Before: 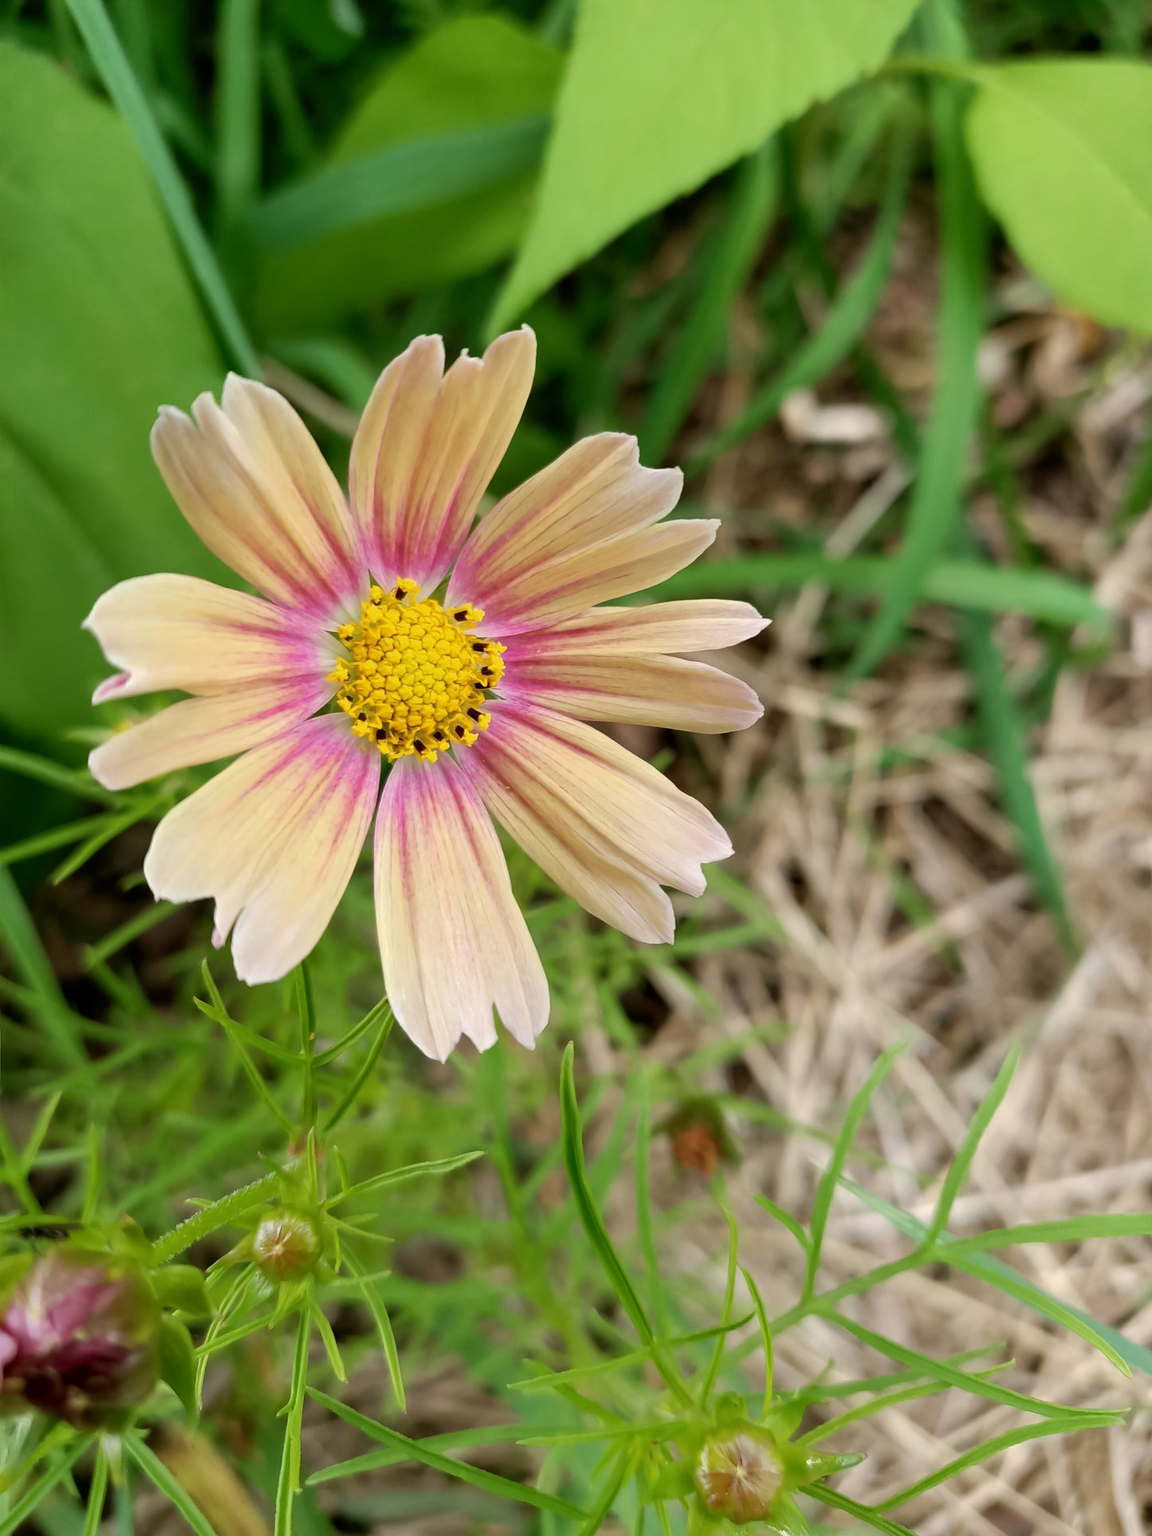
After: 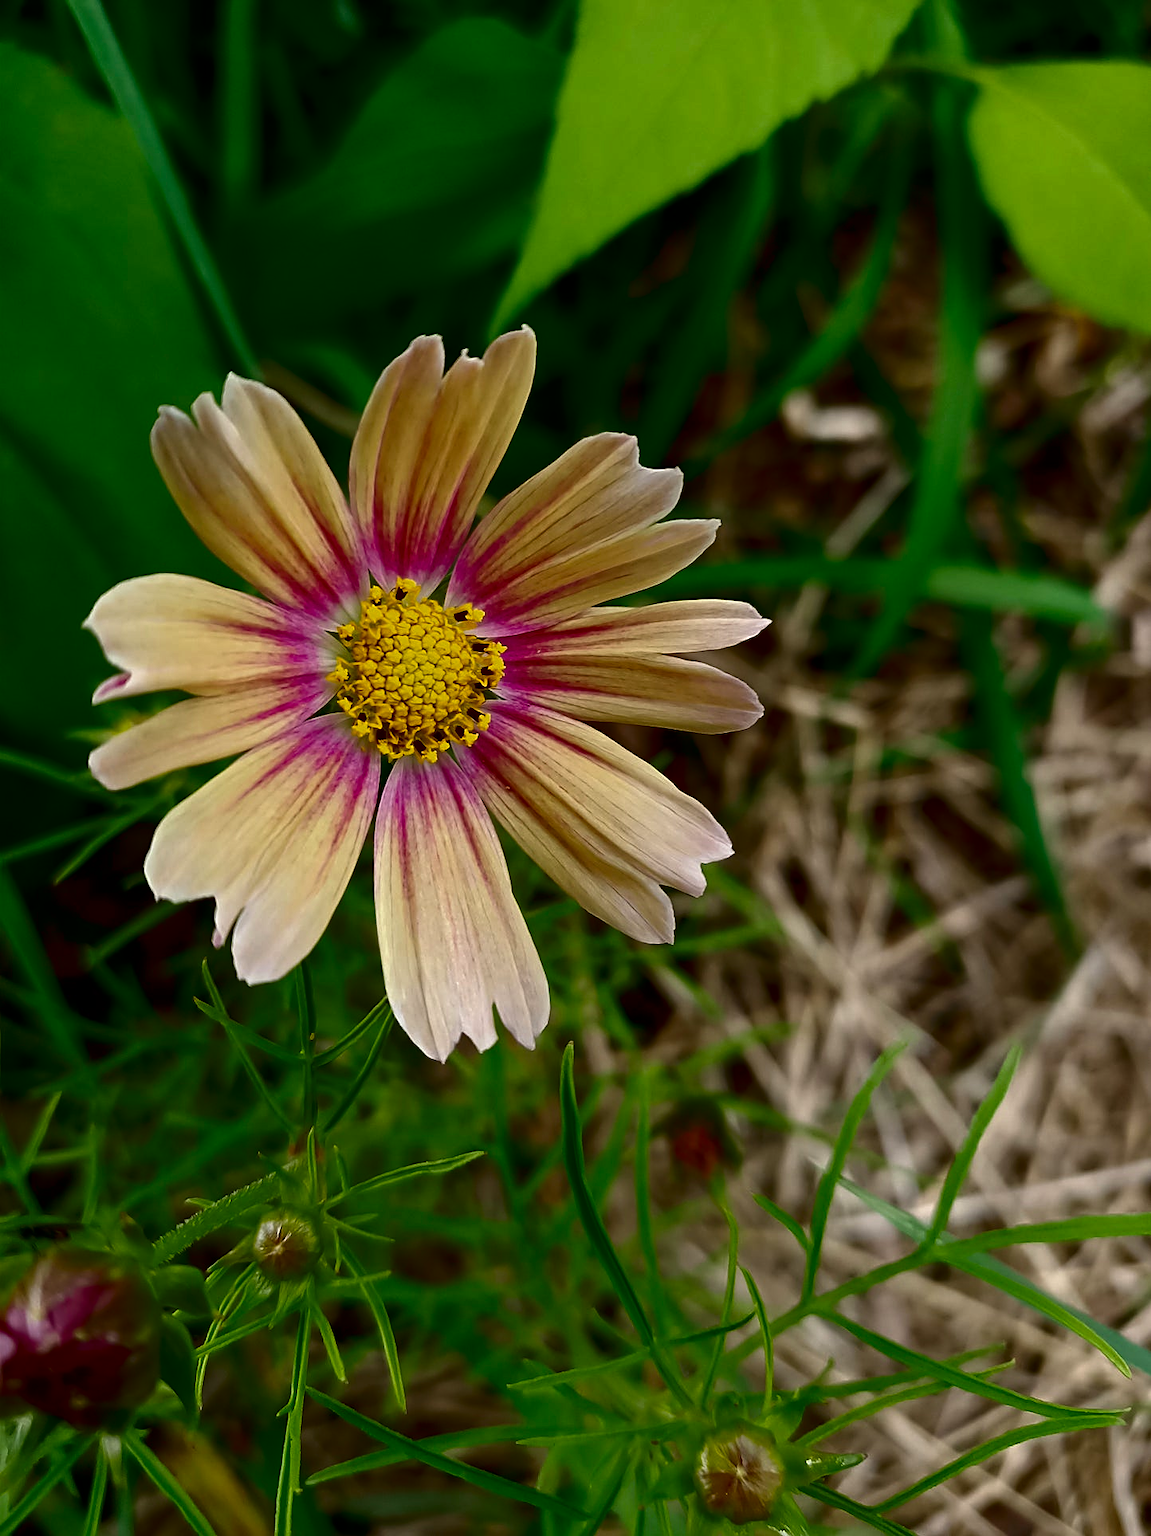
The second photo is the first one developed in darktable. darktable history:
sharpen: on, module defaults
contrast brightness saturation: contrast 0.09, brightness -0.59, saturation 0.17
